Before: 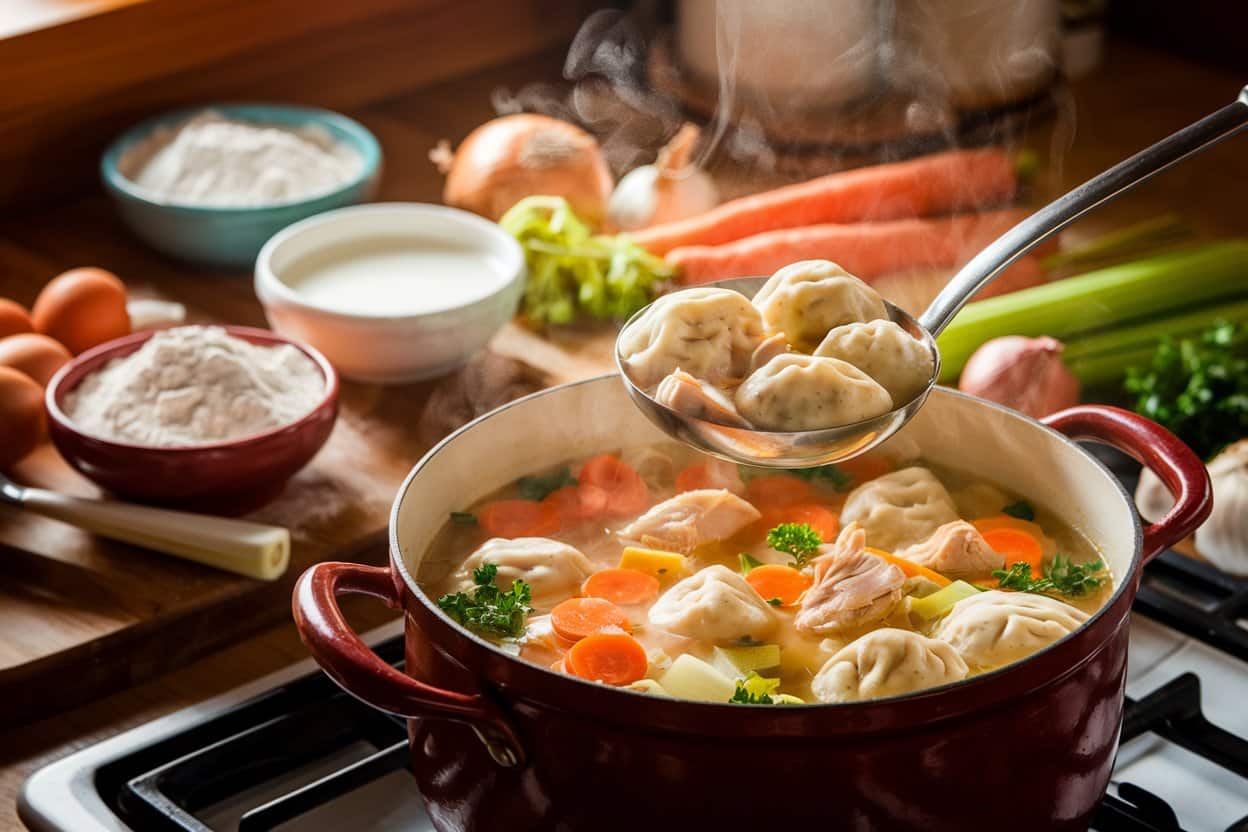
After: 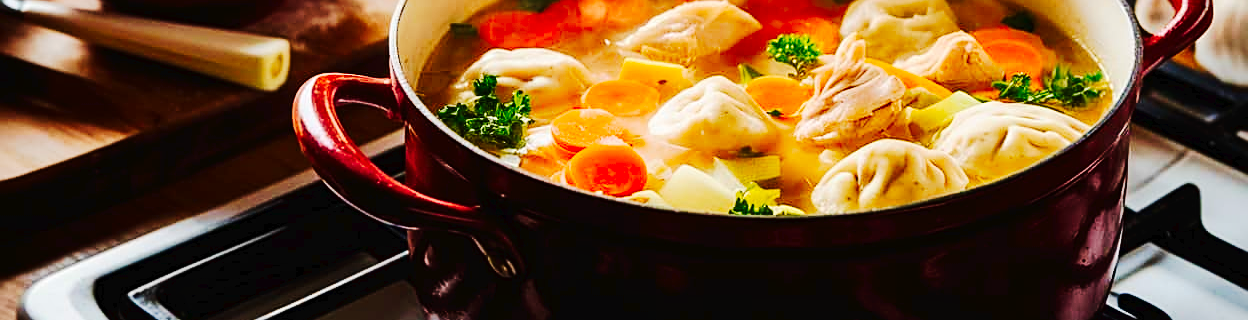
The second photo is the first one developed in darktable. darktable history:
crop and rotate: top 58.827%, bottom 2.684%
velvia: on, module defaults
sharpen: on, module defaults
vignetting: fall-off start 97.43%, fall-off radius 99.91%, width/height ratio 1.373, unbound false
contrast brightness saturation: contrast 0.08, saturation 0.201
tone curve: curves: ch0 [(0, 0) (0.003, 0.017) (0.011, 0.017) (0.025, 0.017) (0.044, 0.019) (0.069, 0.03) (0.1, 0.046) (0.136, 0.066) (0.177, 0.104) (0.224, 0.151) (0.277, 0.231) (0.335, 0.321) (0.399, 0.454) (0.468, 0.567) (0.543, 0.674) (0.623, 0.763) (0.709, 0.82) (0.801, 0.872) (0.898, 0.934) (1, 1)], preserve colors none
shadows and highlights: shadows 20.9, highlights -81.48, soften with gaussian
